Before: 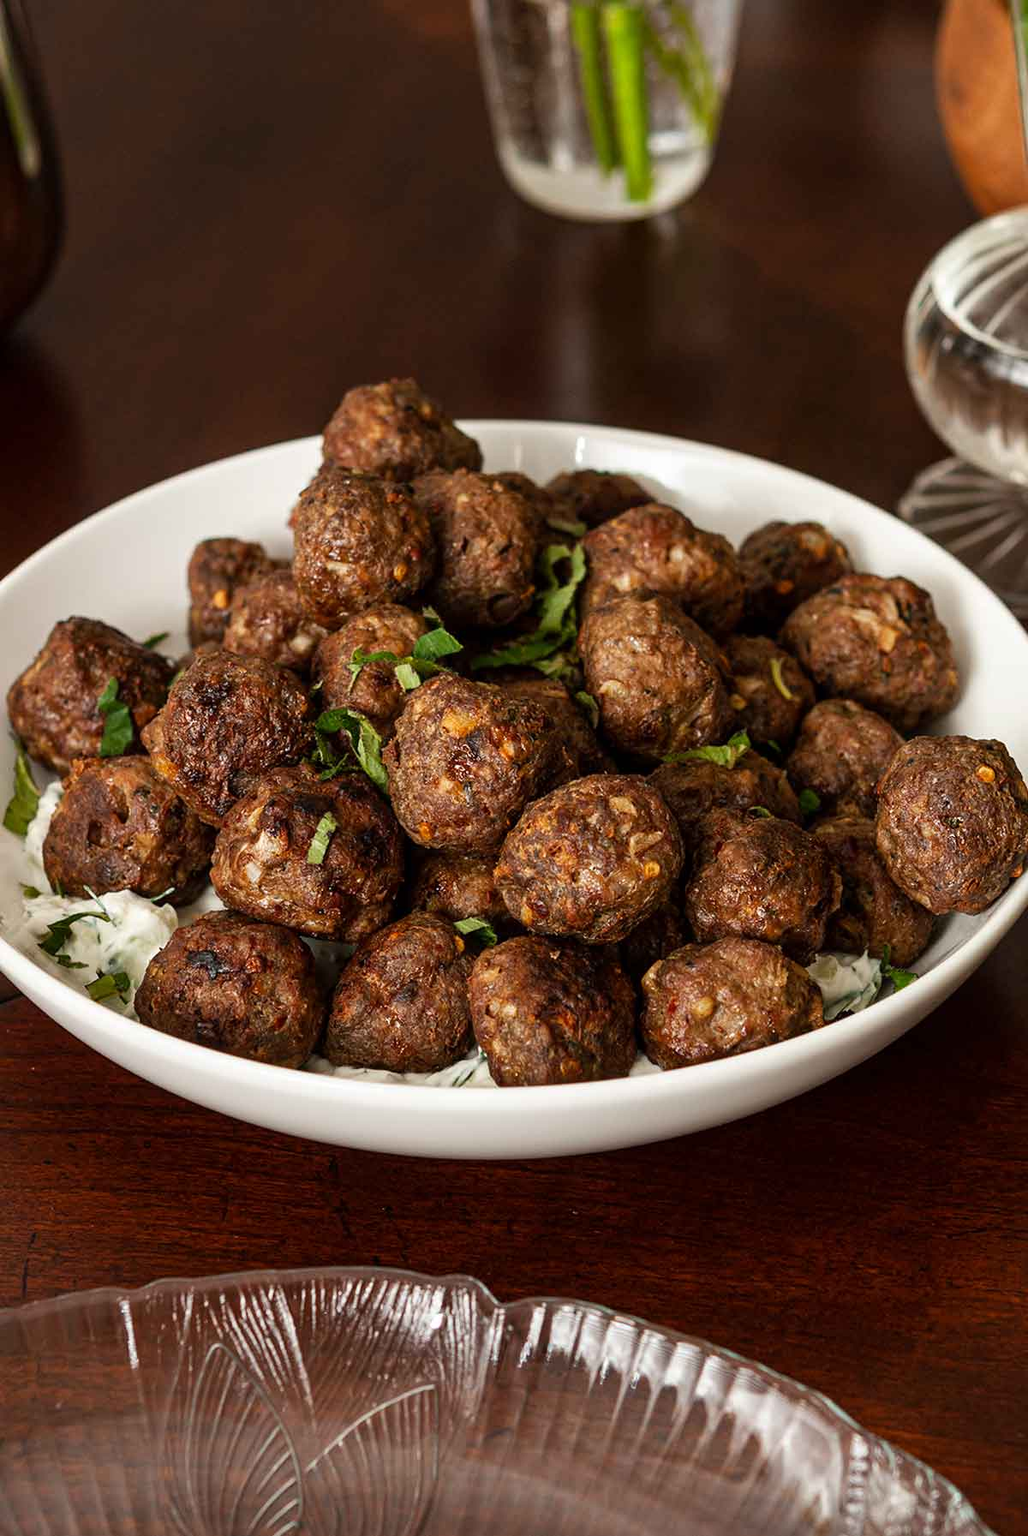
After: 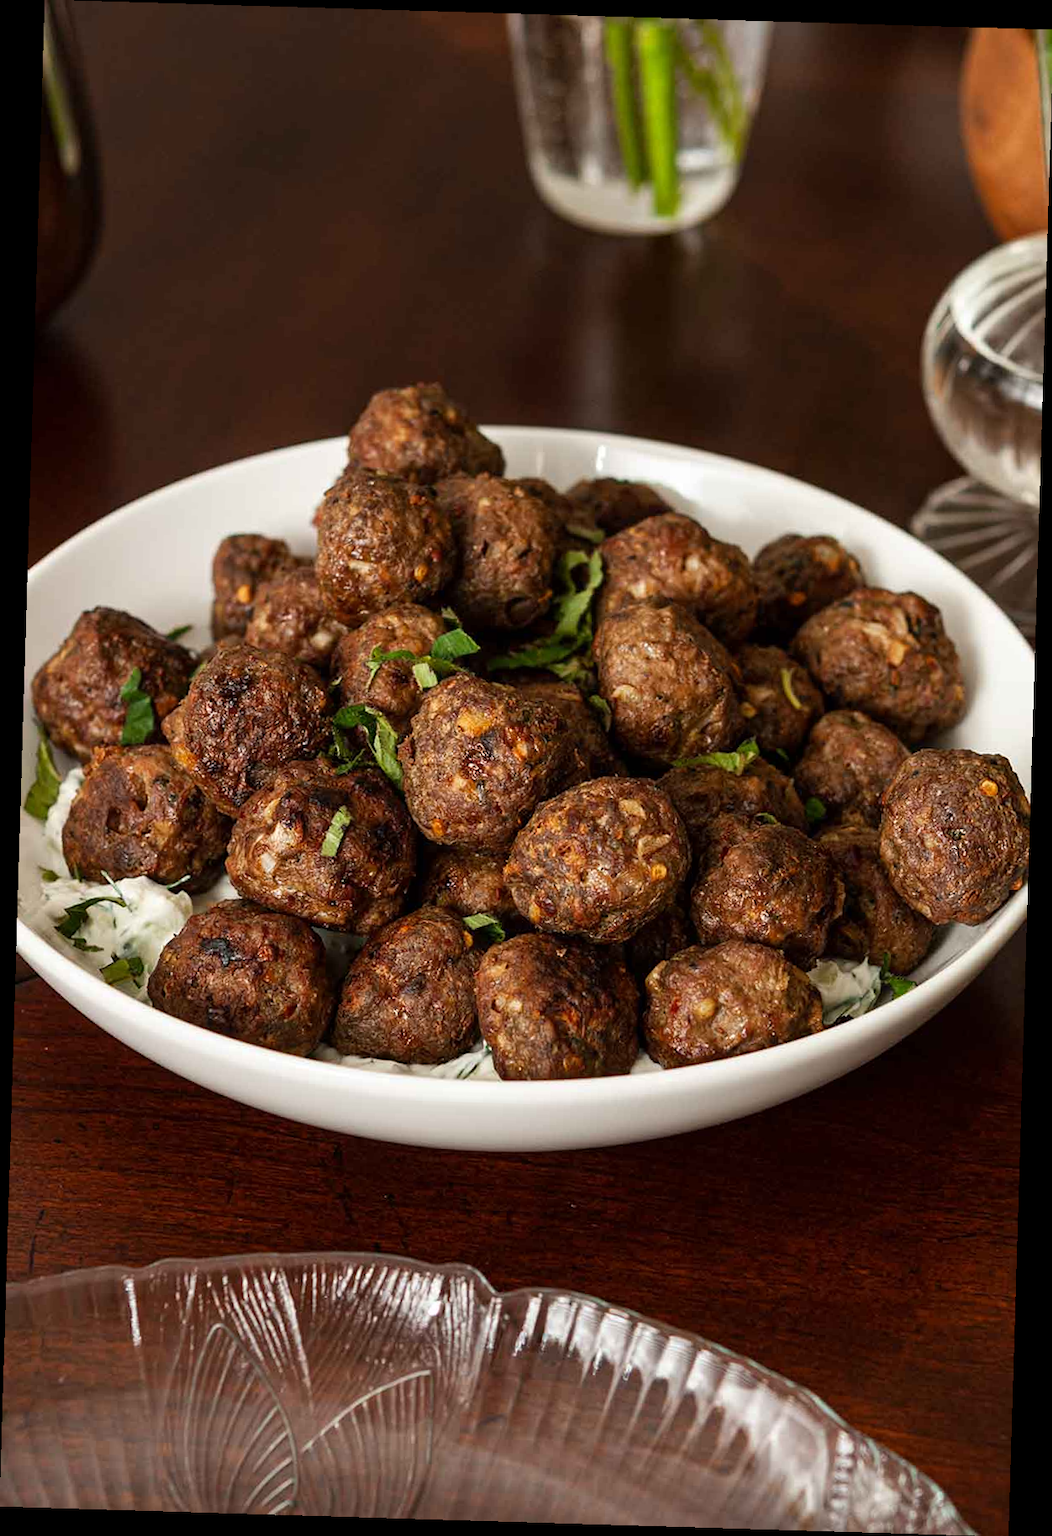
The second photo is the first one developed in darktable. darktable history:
rotate and perspective: rotation 1.72°, automatic cropping off
rgb levels: preserve colors max RGB
